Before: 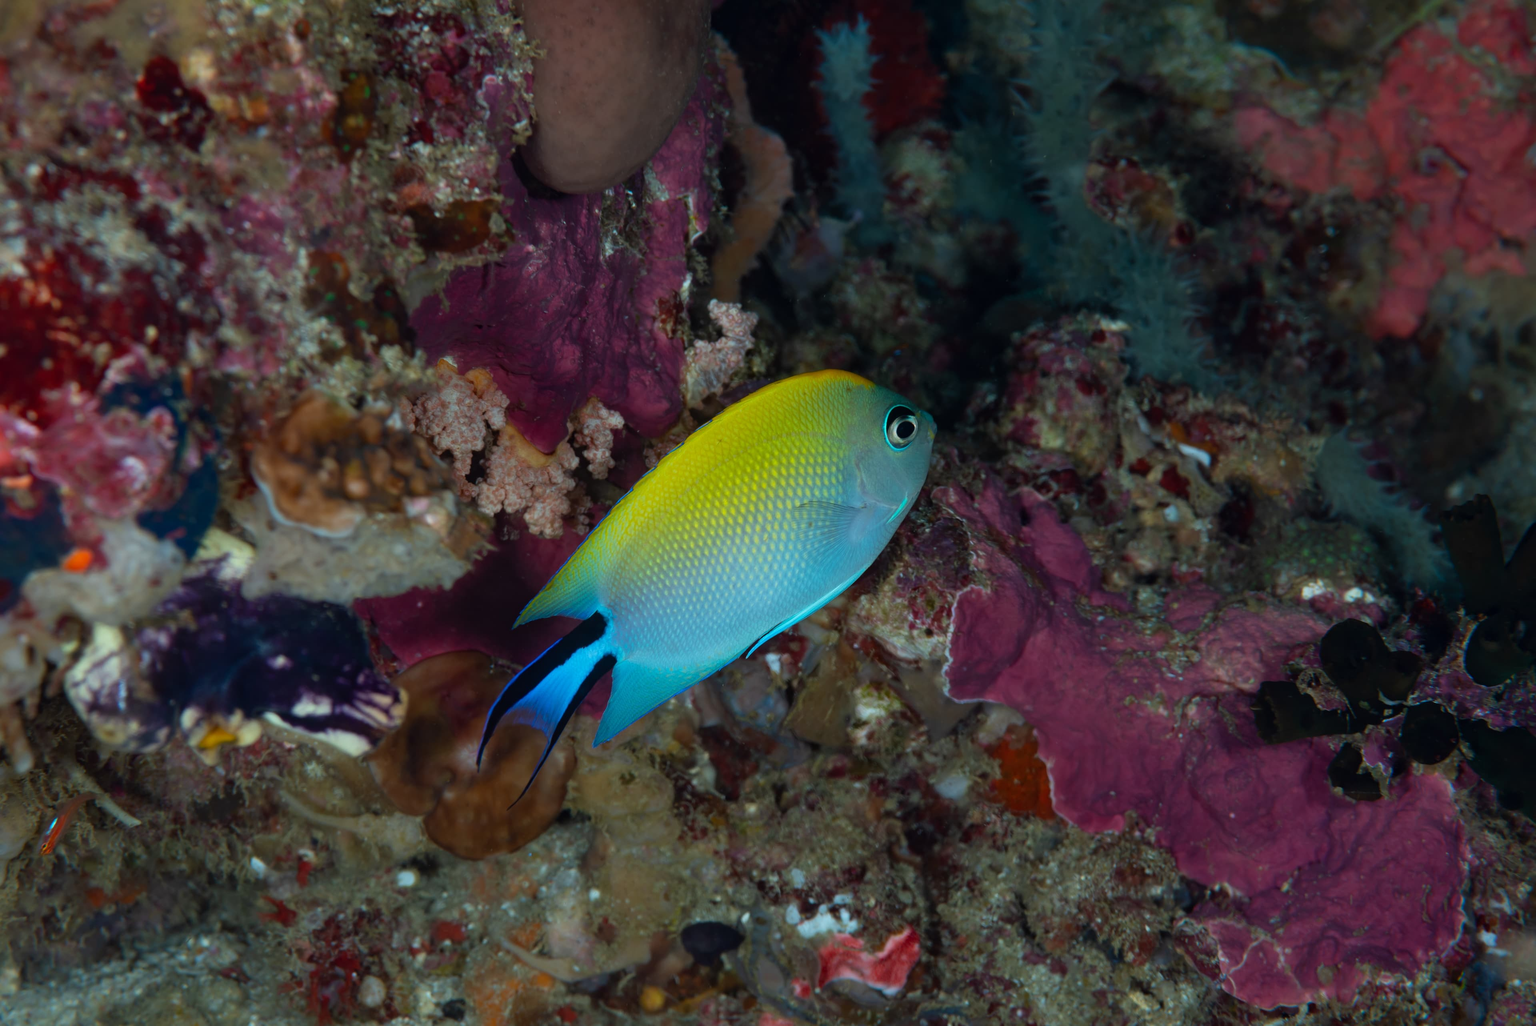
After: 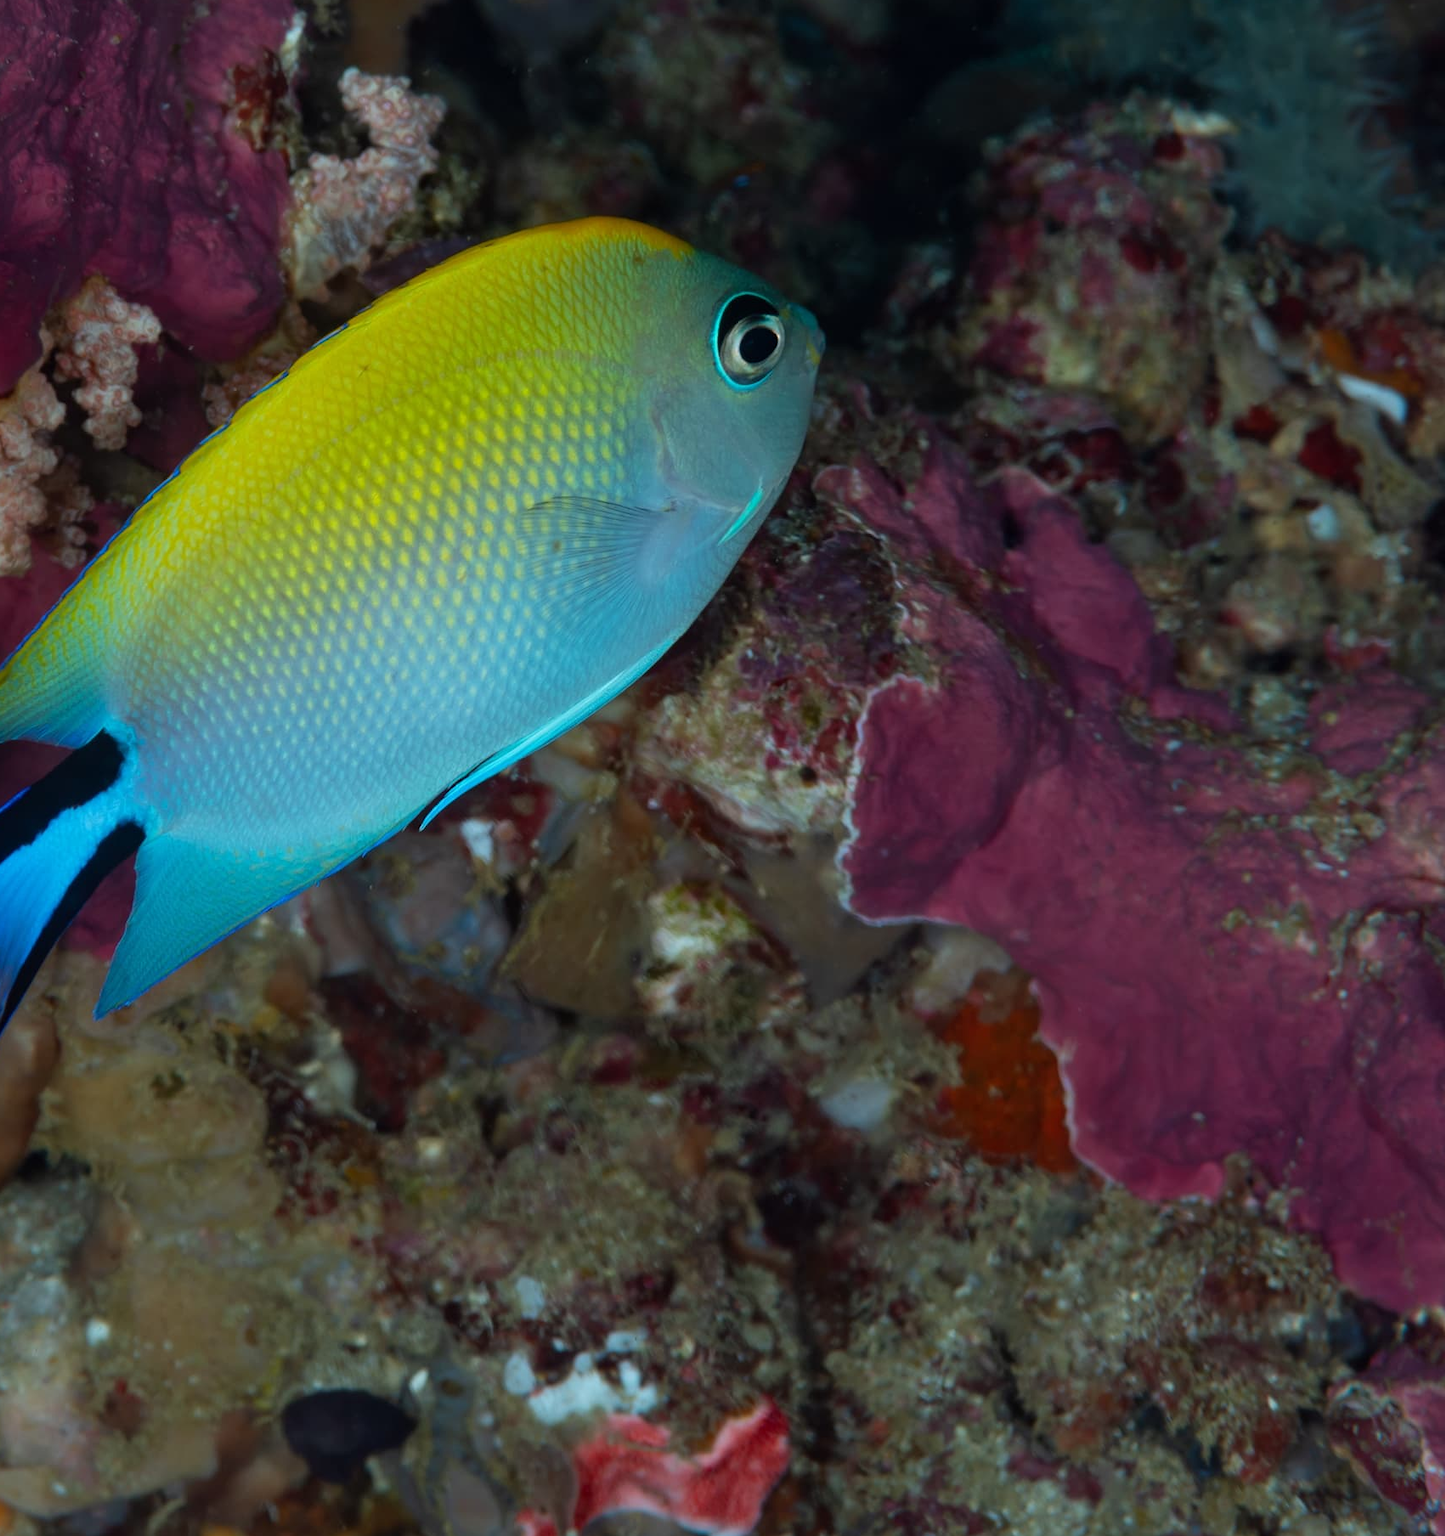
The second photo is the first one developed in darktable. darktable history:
crop: left 35.704%, top 26.089%, right 19.962%, bottom 3.393%
